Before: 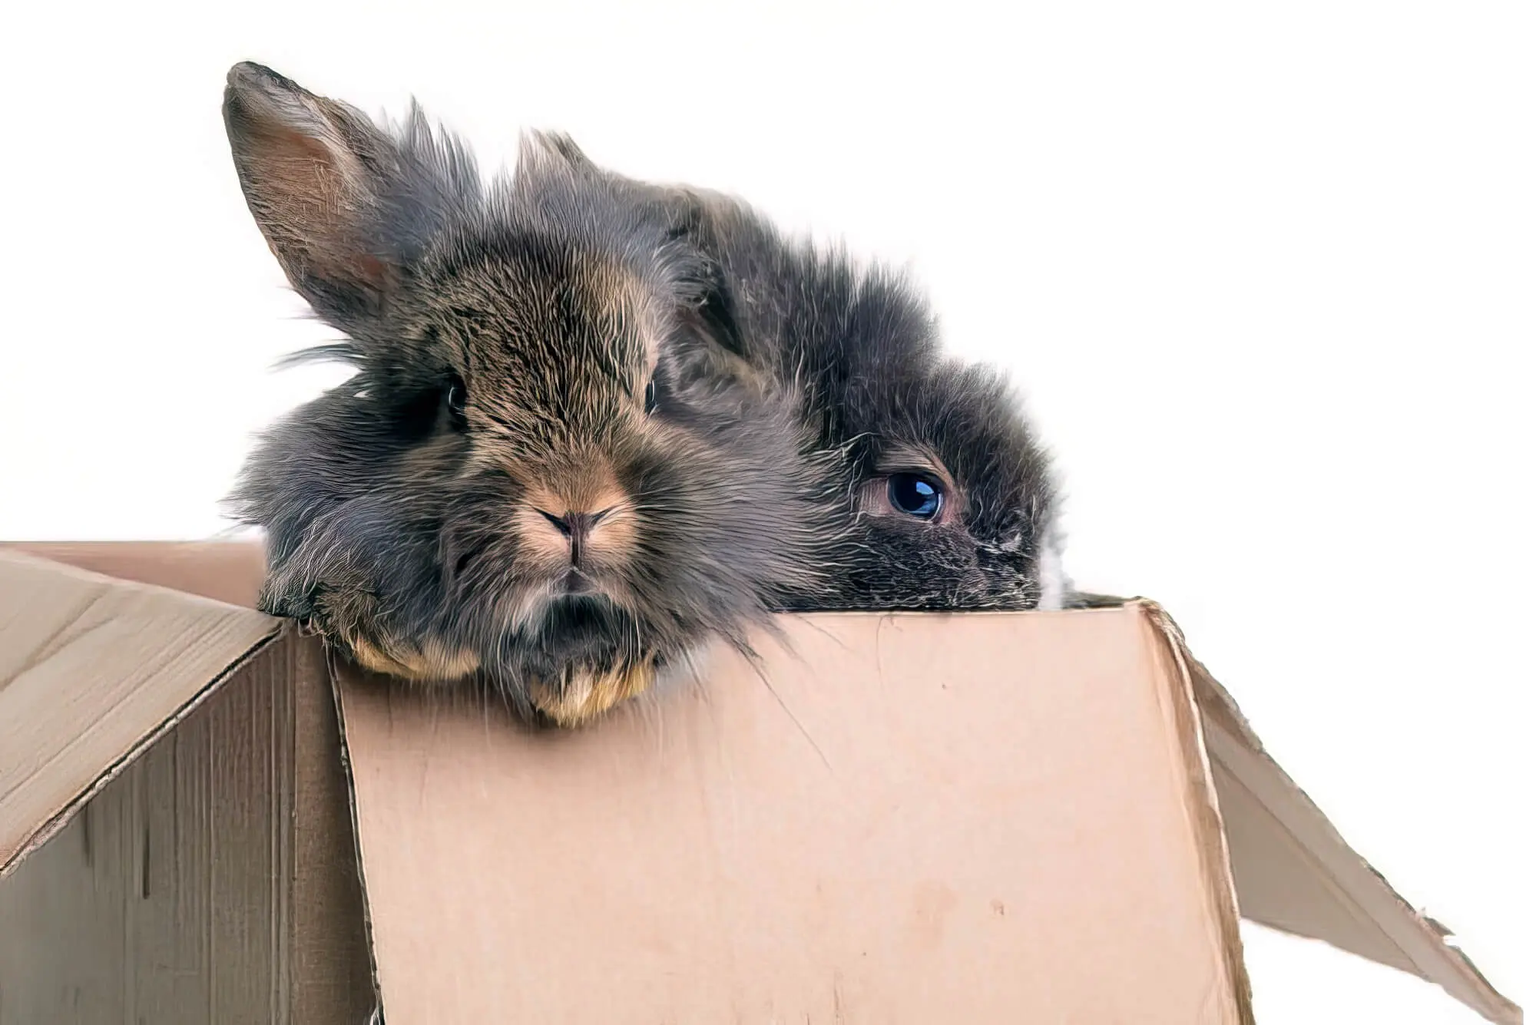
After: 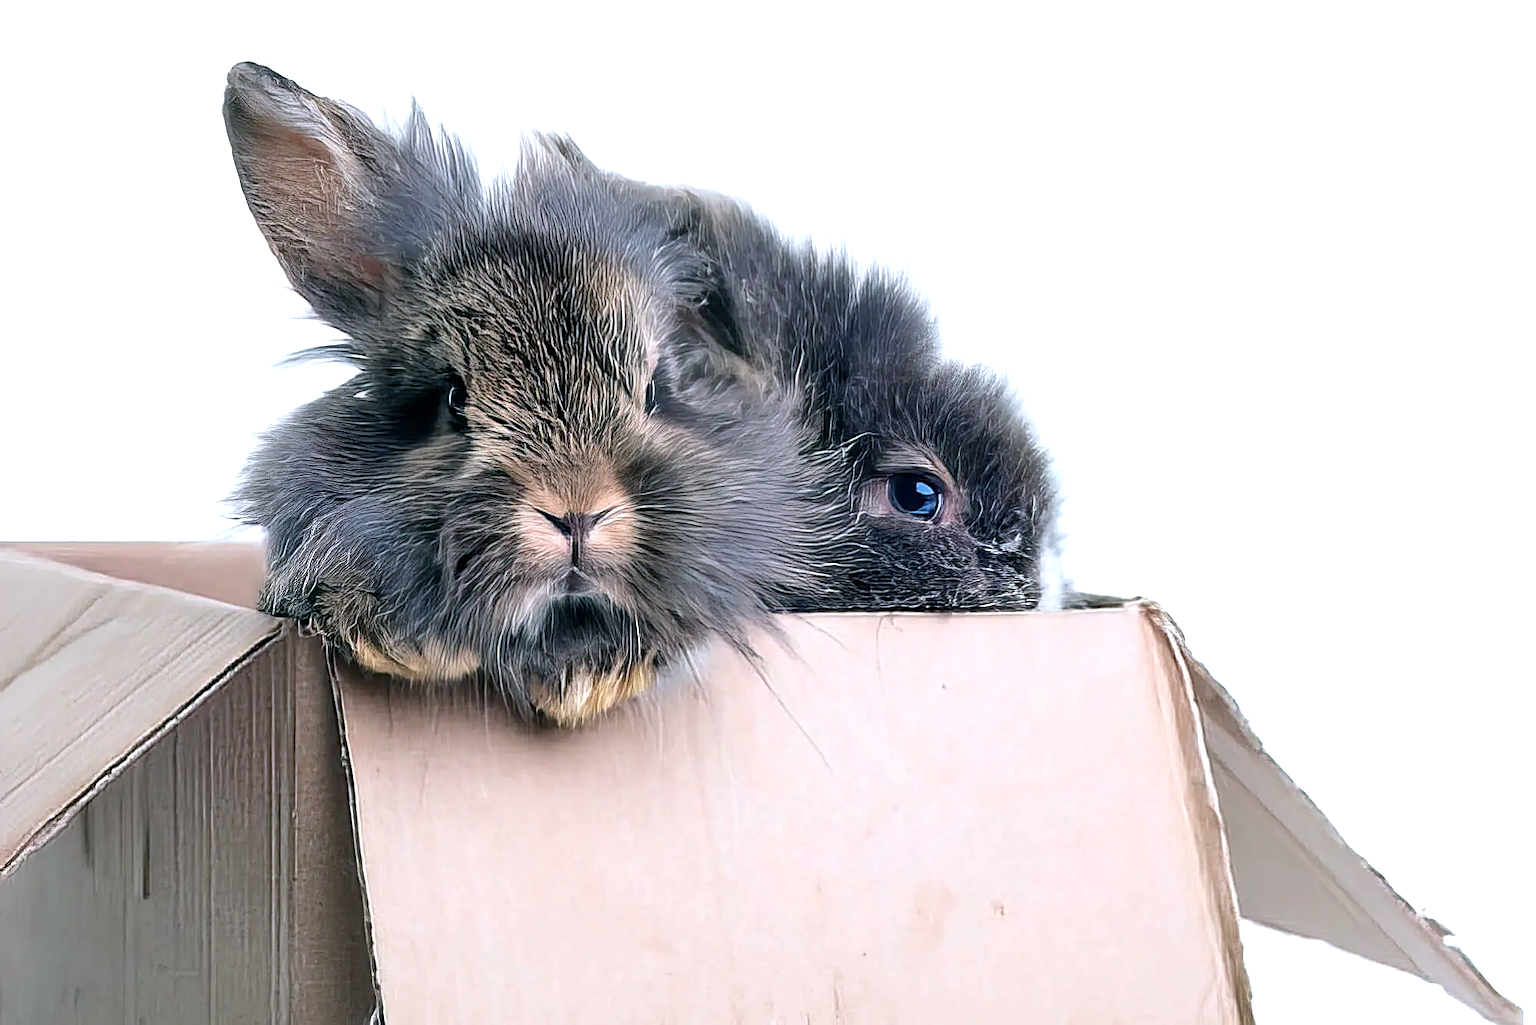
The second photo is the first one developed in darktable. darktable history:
color calibration: x 0.372, y 0.386, temperature 4284.74 K
shadows and highlights: radius 113.21, shadows 51.55, white point adjustment 9, highlights -5.38, soften with gaussian
sharpen: on, module defaults
